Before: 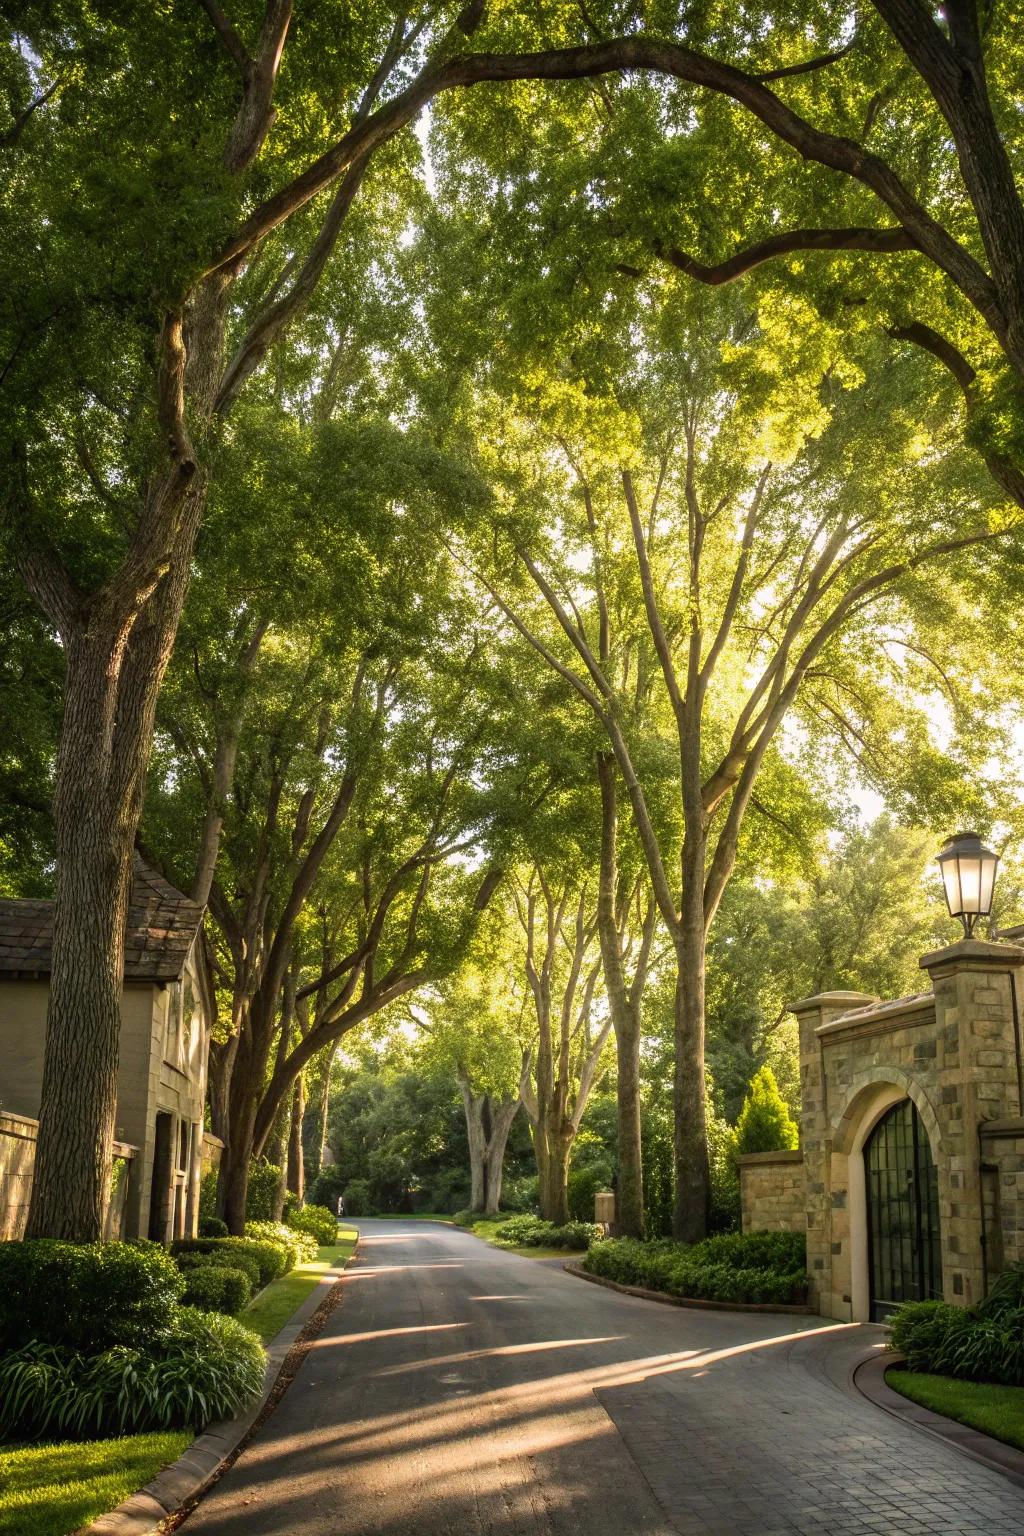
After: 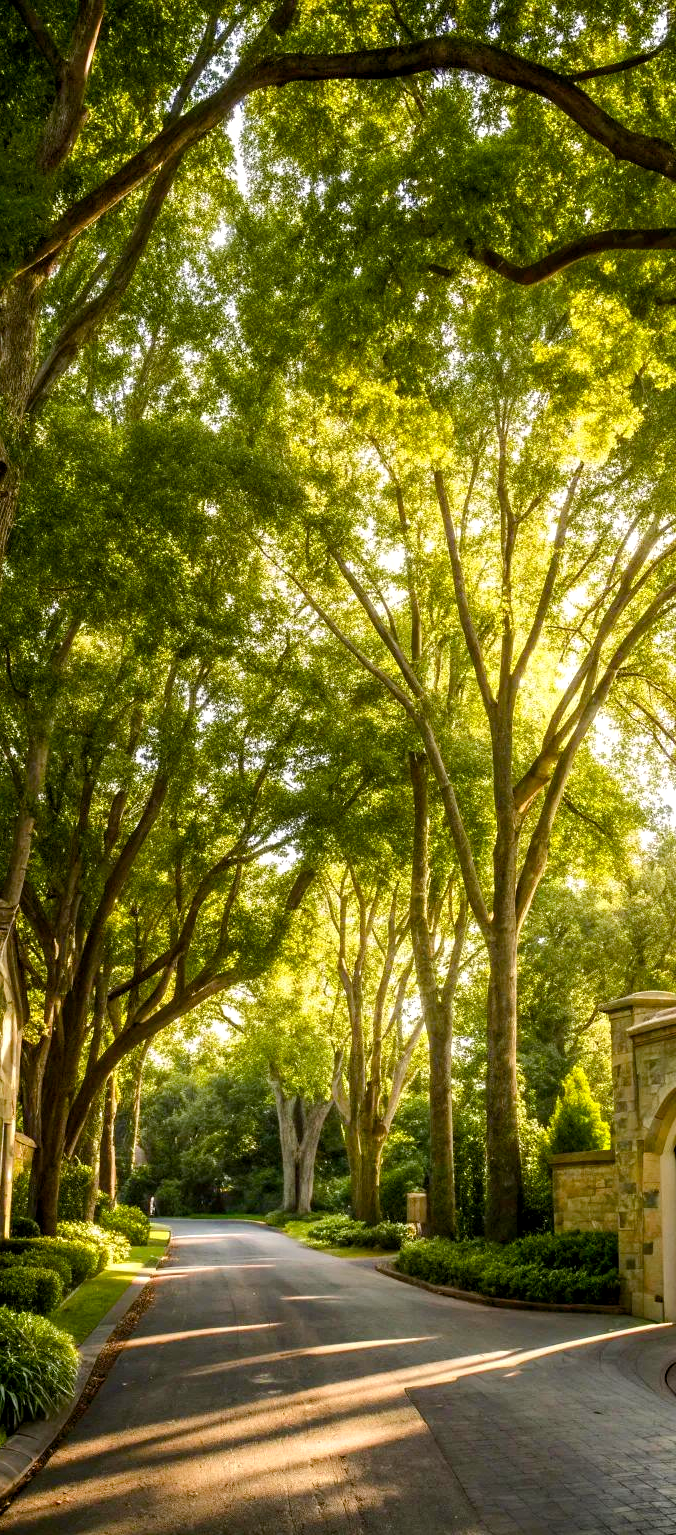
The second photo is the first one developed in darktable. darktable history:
color balance rgb: global offset › luminance -0.51%, perceptual saturation grading › global saturation 27.53%, perceptual saturation grading › highlights -25%, perceptual saturation grading › shadows 25%, perceptual brilliance grading › highlights 6.62%, perceptual brilliance grading › mid-tones 17.07%, perceptual brilliance grading › shadows -5.23%
rotate and perspective: automatic cropping off
crop and rotate: left 18.442%, right 15.508%
